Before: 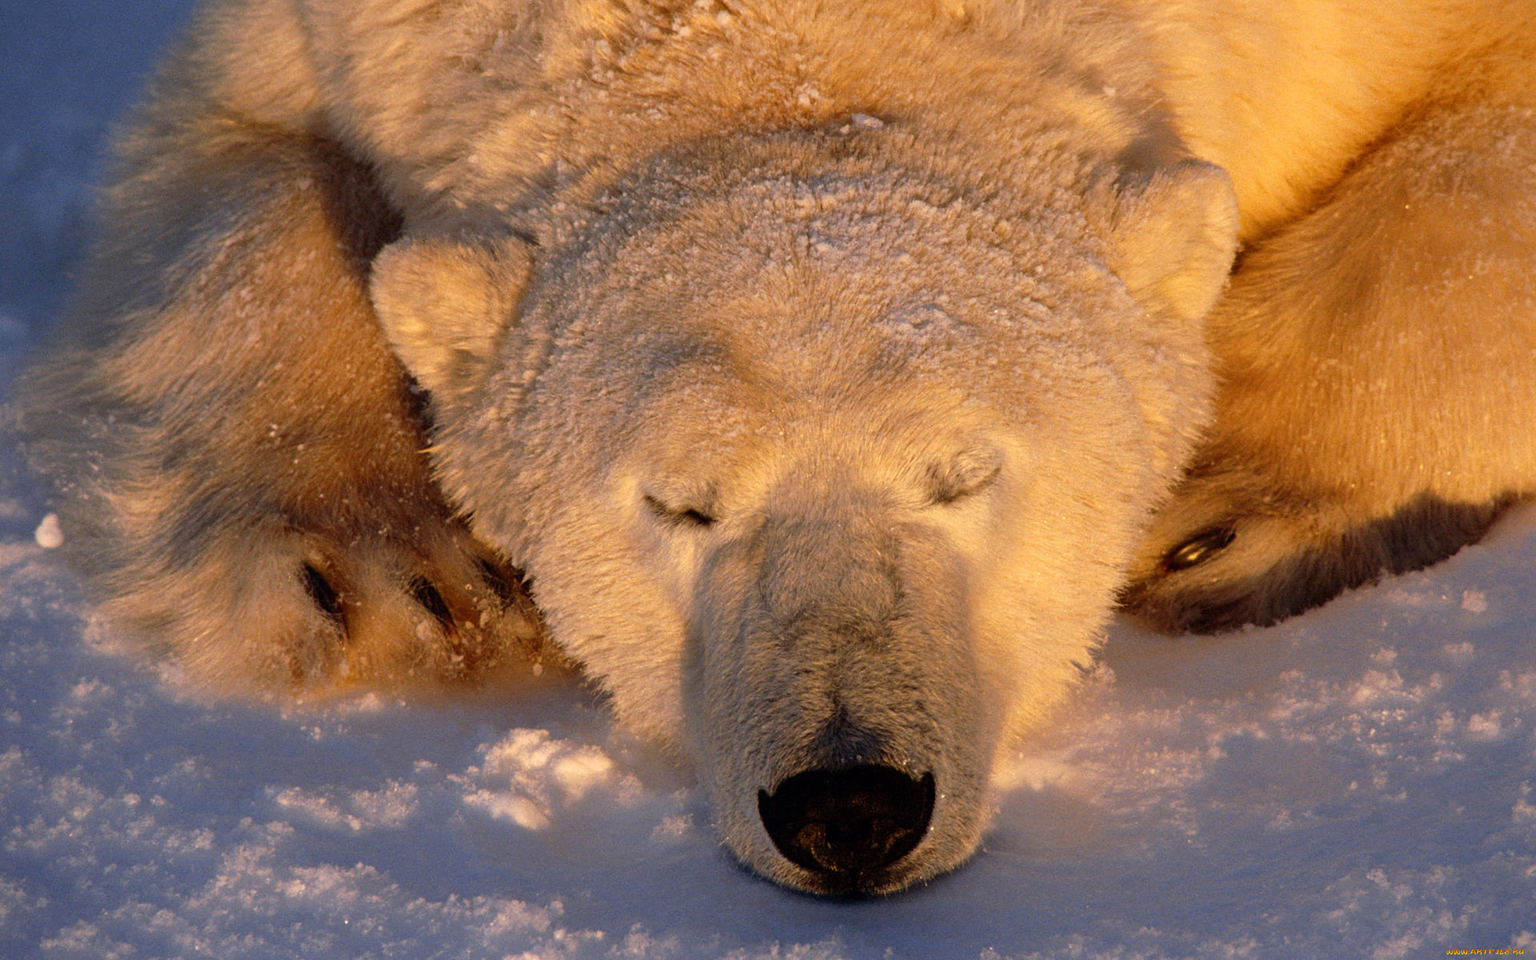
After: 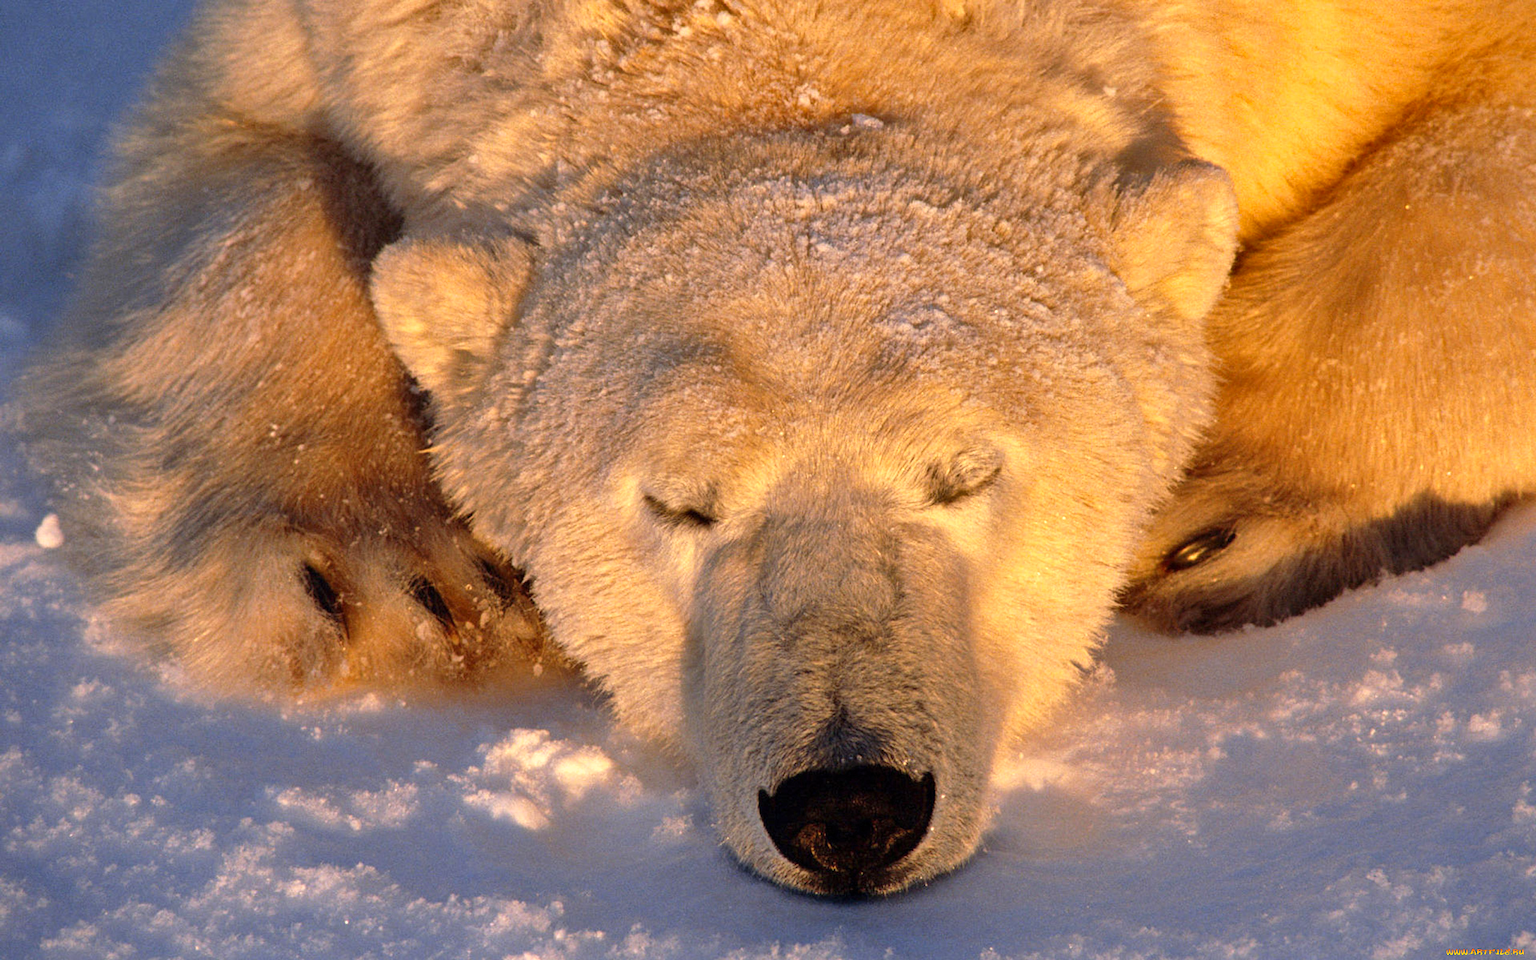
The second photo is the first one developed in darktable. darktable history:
shadows and highlights: low approximation 0.01, soften with gaussian
exposure: exposure 0.493 EV, compensate highlight preservation false
